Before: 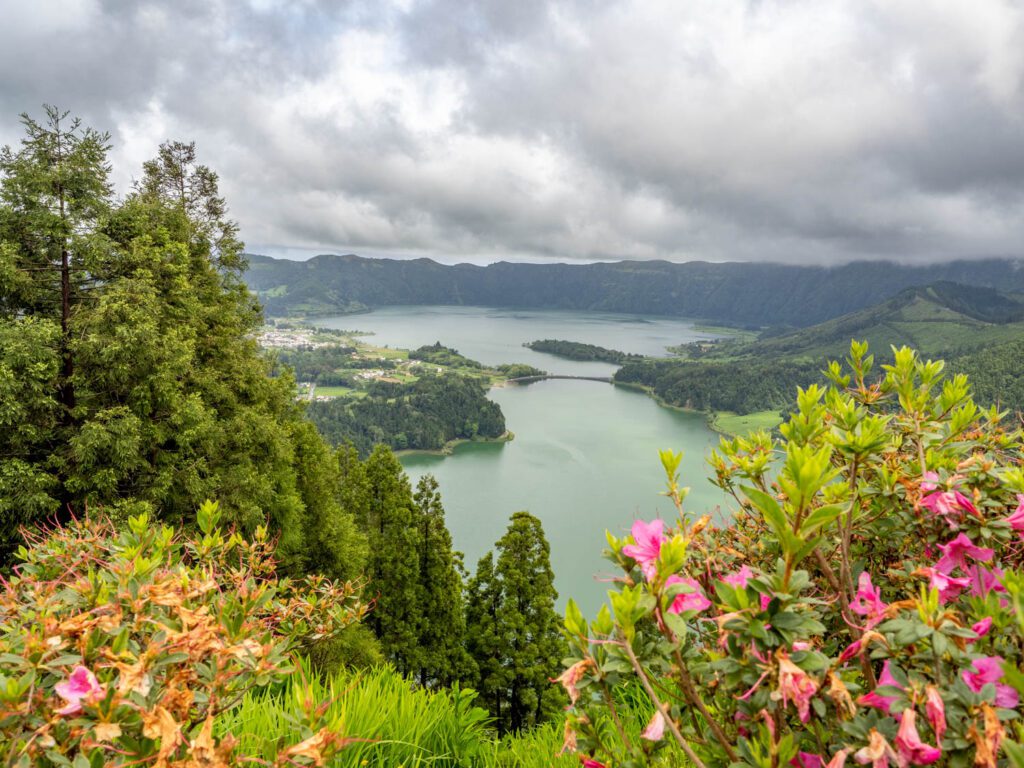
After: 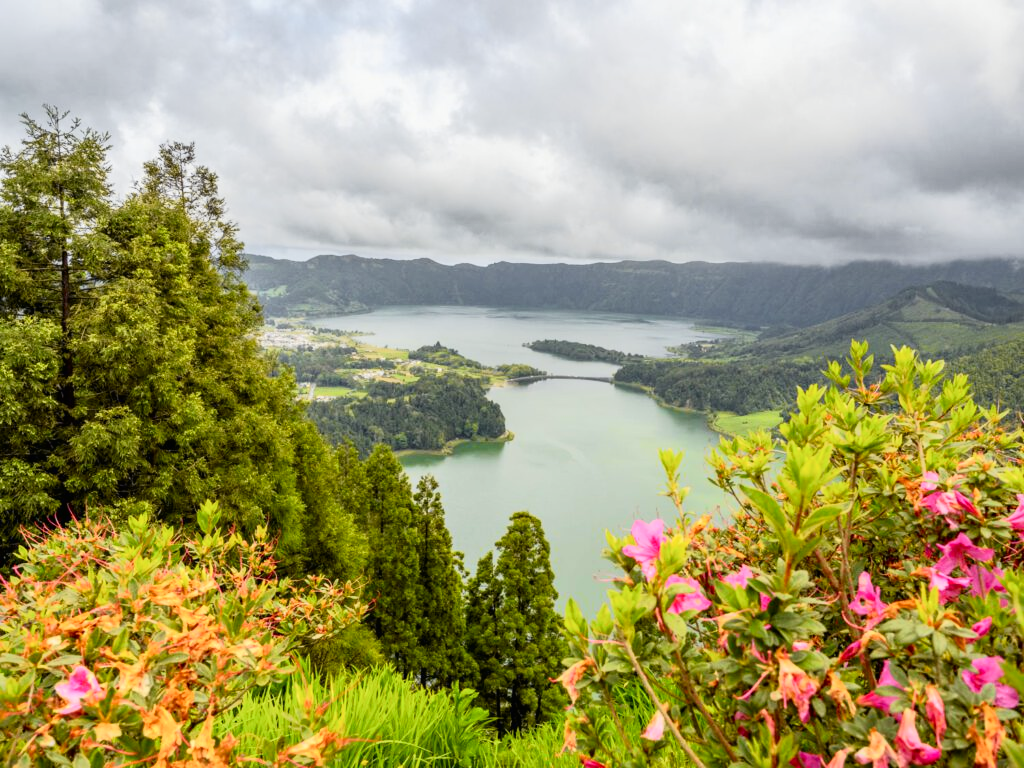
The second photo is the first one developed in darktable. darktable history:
tone curve: curves: ch0 [(0, 0.006) (0.037, 0.022) (0.123, 0.105) (0.19, 0.173) (0.277, 0.279) (0.474, 0.517) (0.597, 0.662) (0.687, 0.774) (0.855, 0.891) (1, 0.982)]; ch1 [(0, 0) (0.243, 0.245) (0.422, 0.415) (0.493, 0.495) (0.508, 0.503) (0.544, 0.552) (0.557, 0.582) (0.626, 0.672) (0.694, 0.732) (1, 1)]; ch2 [(0, 0) (0.249, 0.216) (0.356, 0.329) (0.424, 0.442) (0.476, 0.483) (0.498, 0.5) (0.517, 0.519) (0.532, 0.539) (0.562, 0.596) (0.614, 0.662) (0.706, 0.757) (0.808, 0.809) (0.991, 0.968)], color space Lab, independent channels, preserve colors none
